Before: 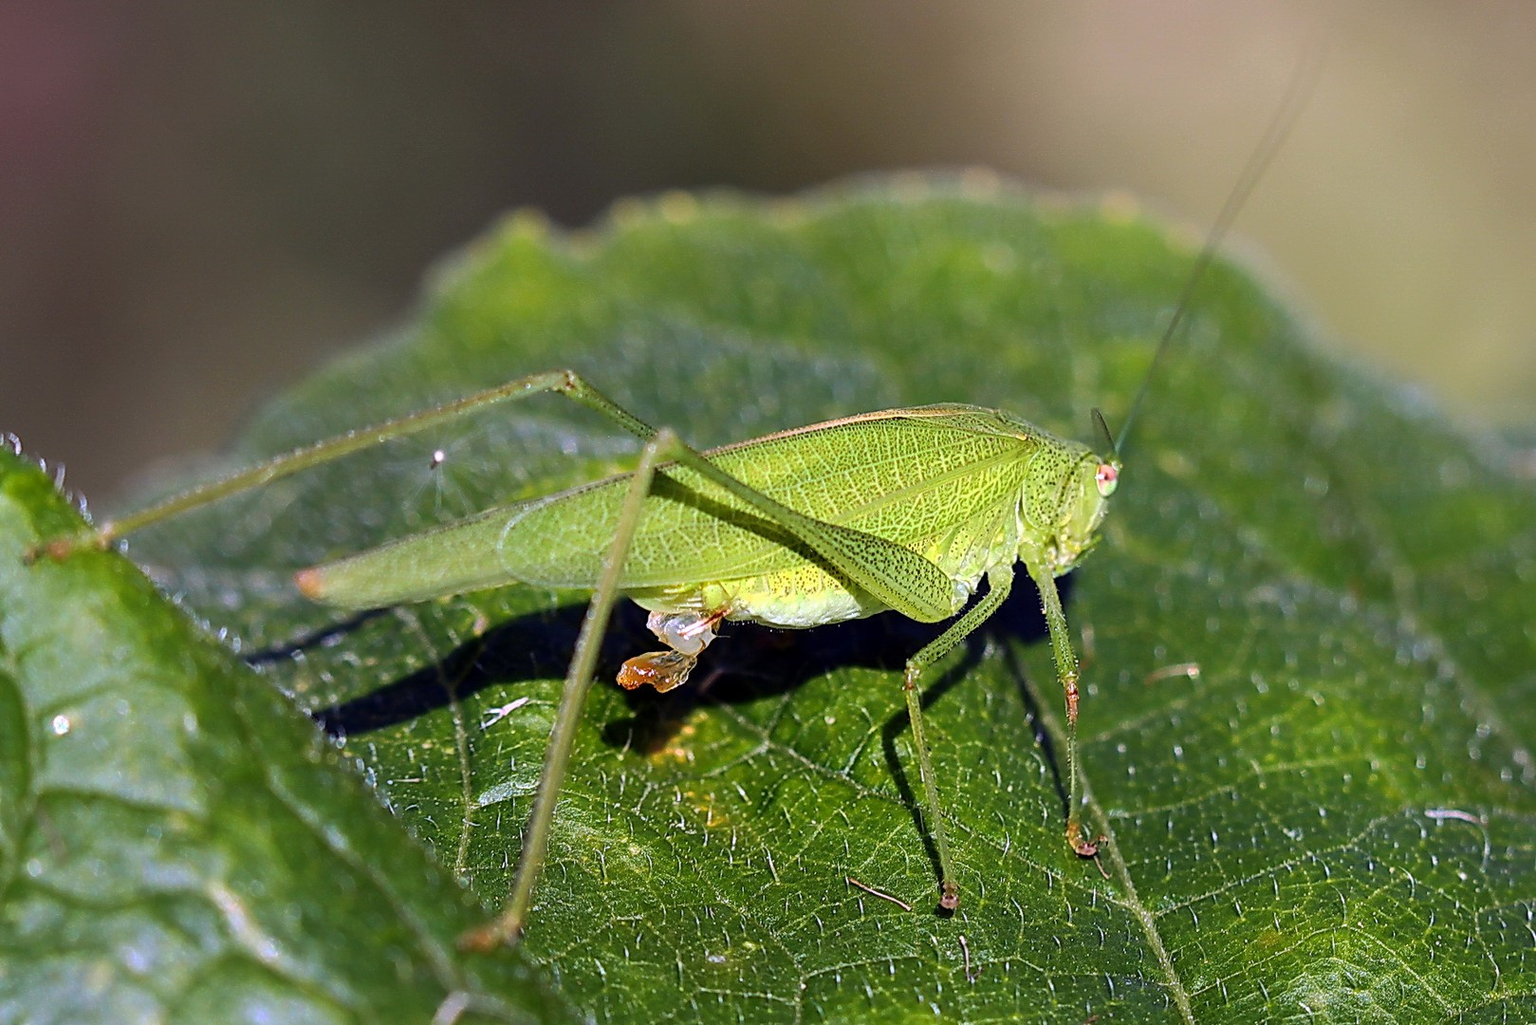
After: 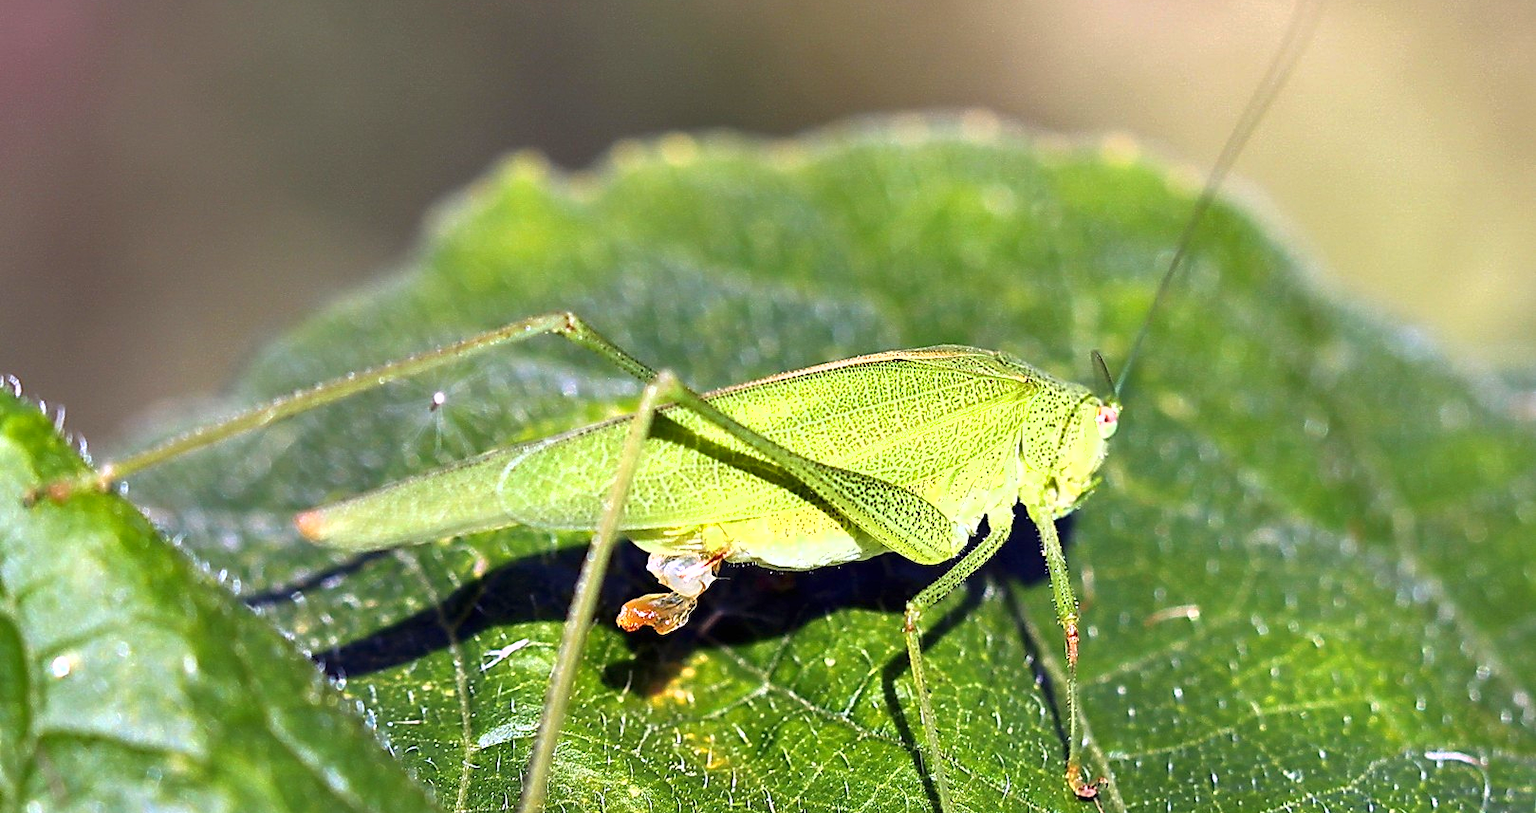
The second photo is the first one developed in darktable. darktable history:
crop and rotate: top 5.65%, bottom 14.959%
shadows and highlights: low approximation 0.01, soften with gaussian
exposure: black level correction 0, exposure 1 EV, compensate highlight preservation false
